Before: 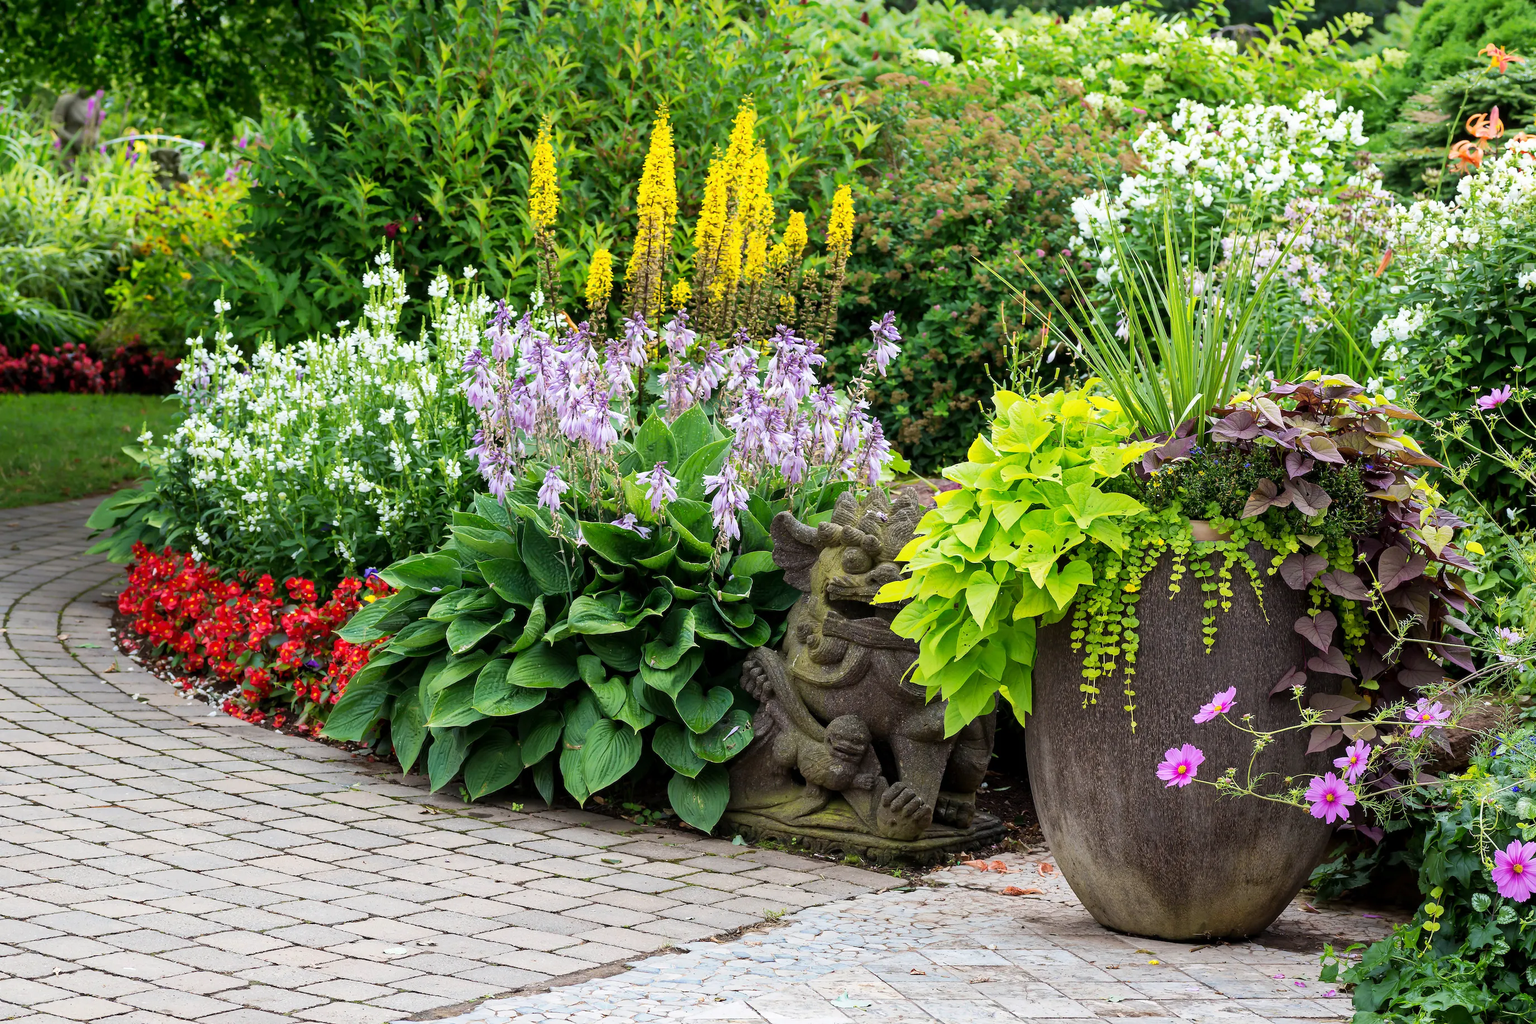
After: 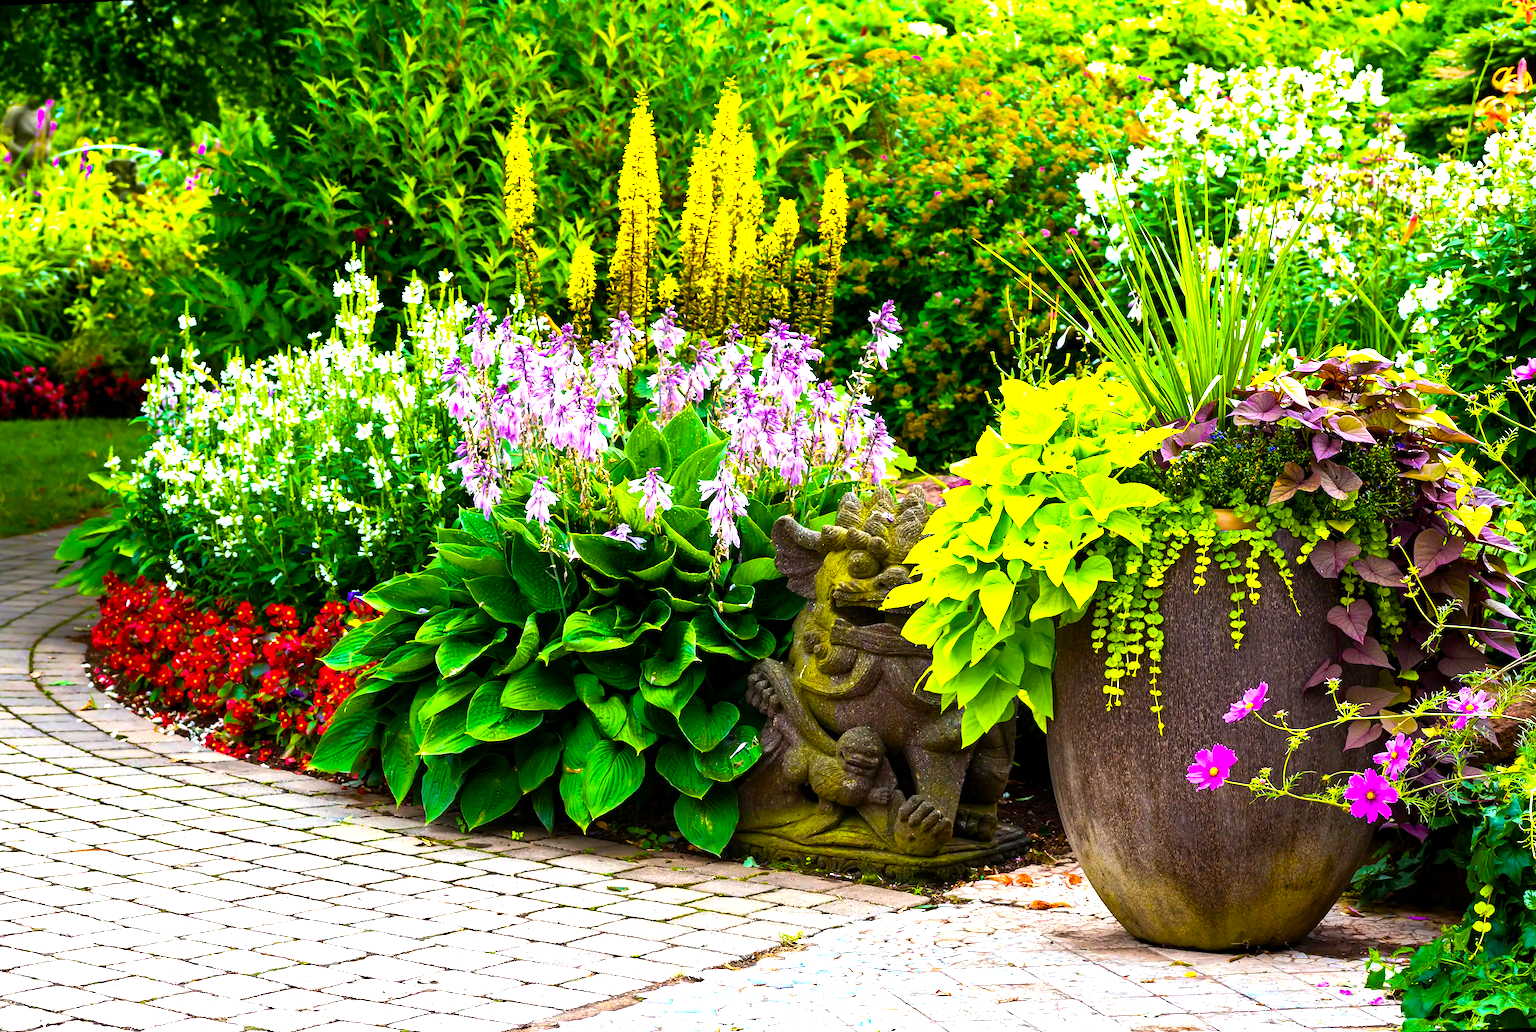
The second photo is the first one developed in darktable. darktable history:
rotate and perspective: rotation -2.12°, lens shift (vertical) 0.009, lens shift (horizontal) -0.008, automatic cropping original format, crop left 0.036, crop right 0.964, crop top 0.05, crop bottom 0.959
exposure: exposure 0.3 EV, compensate highlight preservation false
color balance rgb: linear chroma grading › shadows -40%, linear chroma grading › highlights 40%, linear chroma grading › global chroma 45%, linear chroma grading › mid-tones -30%, perceptual saturation grading › global saturation 55%, perceptual saturation grading › highlights -50%, perceptual saturation grading › mid-tones 40%, perceptual saturation grading › shadows 30%, perceptual brilliance grading › global brilliance 20%, perceptual brilliance grading › shadows -40%, global vibrance 35%
